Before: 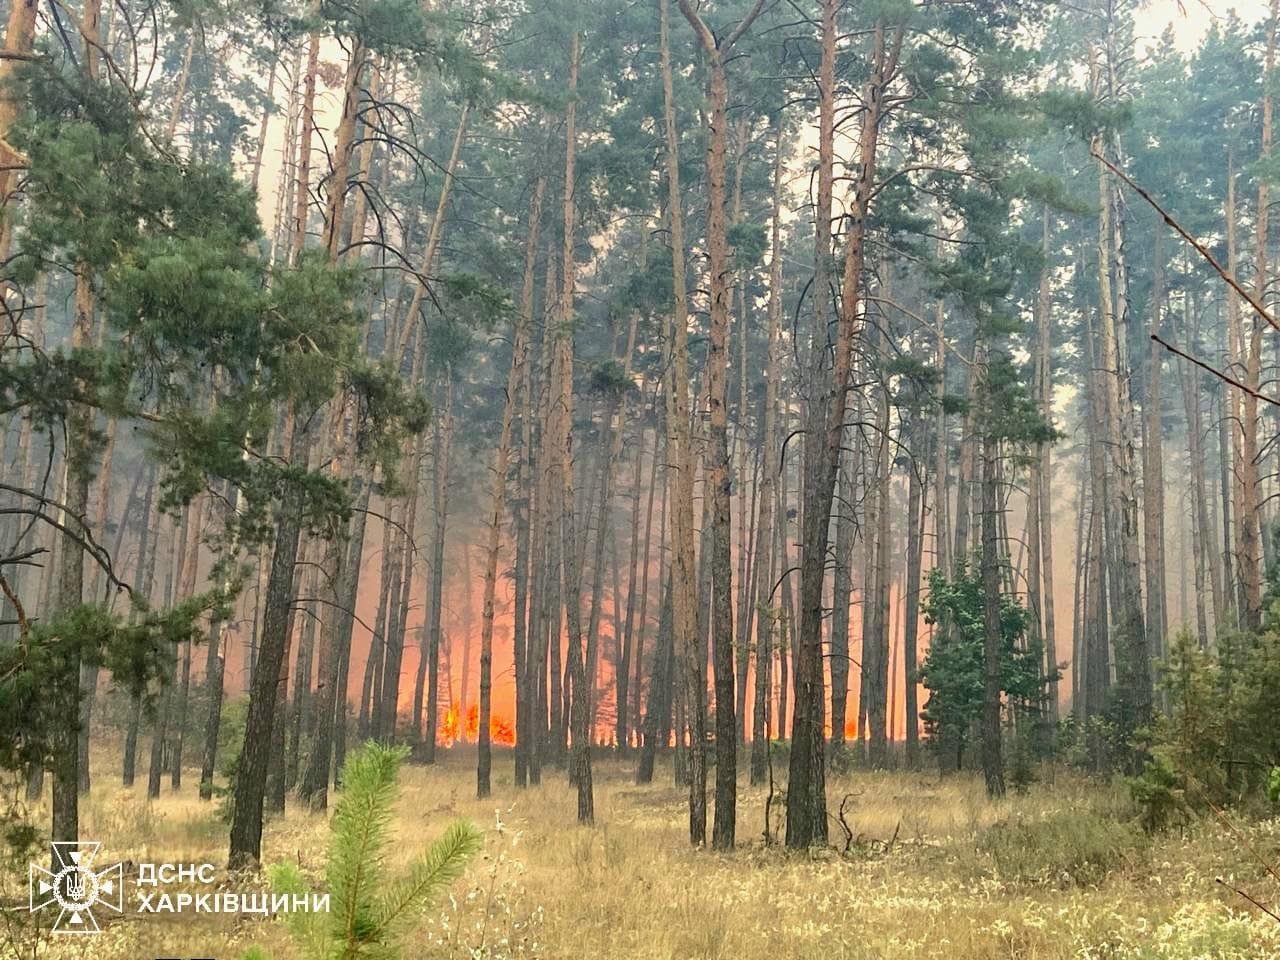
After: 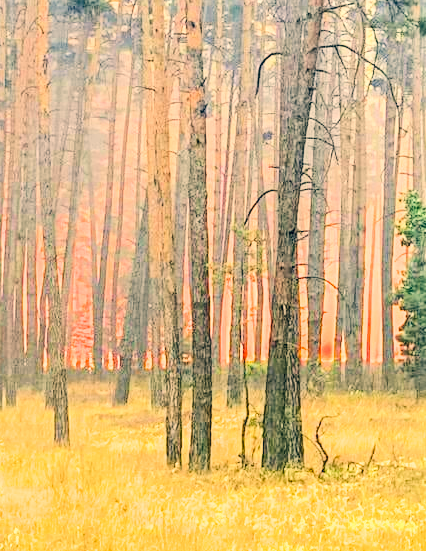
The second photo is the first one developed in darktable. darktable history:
local contrast: on, module defaults
color correction: highlights a* 10.27, highlights b* 14.61, shadows a* -10.38, shadows b* -14.8
filmic rgb: black relative exposure -6.22 EV, white relative exposure 6.97 EV, hardness 2.27, color science v6 (2022)
crop: left 40.982%, top 39.44%, right 25.689%, bottom 3.161%
exposure: black level correction 0, exposure 1.58 EV, compensate highlight preservation false
contrast brightness saturation: brightness -0.019, saturation 0.343
tone equalizer: -8 EV -0.789 EV, -7 EV -0.668 EV, -6 EV -0.565 EV, -5 EV -0.399 EV, -3 EV 0.393 EV, -2 EV 0.6 EV, -1 EV 0.676 EV, +0 EV 0.766 EV, edges refinement/feathering 500, mask exposure compensation -1.57 EV, preserve details no
